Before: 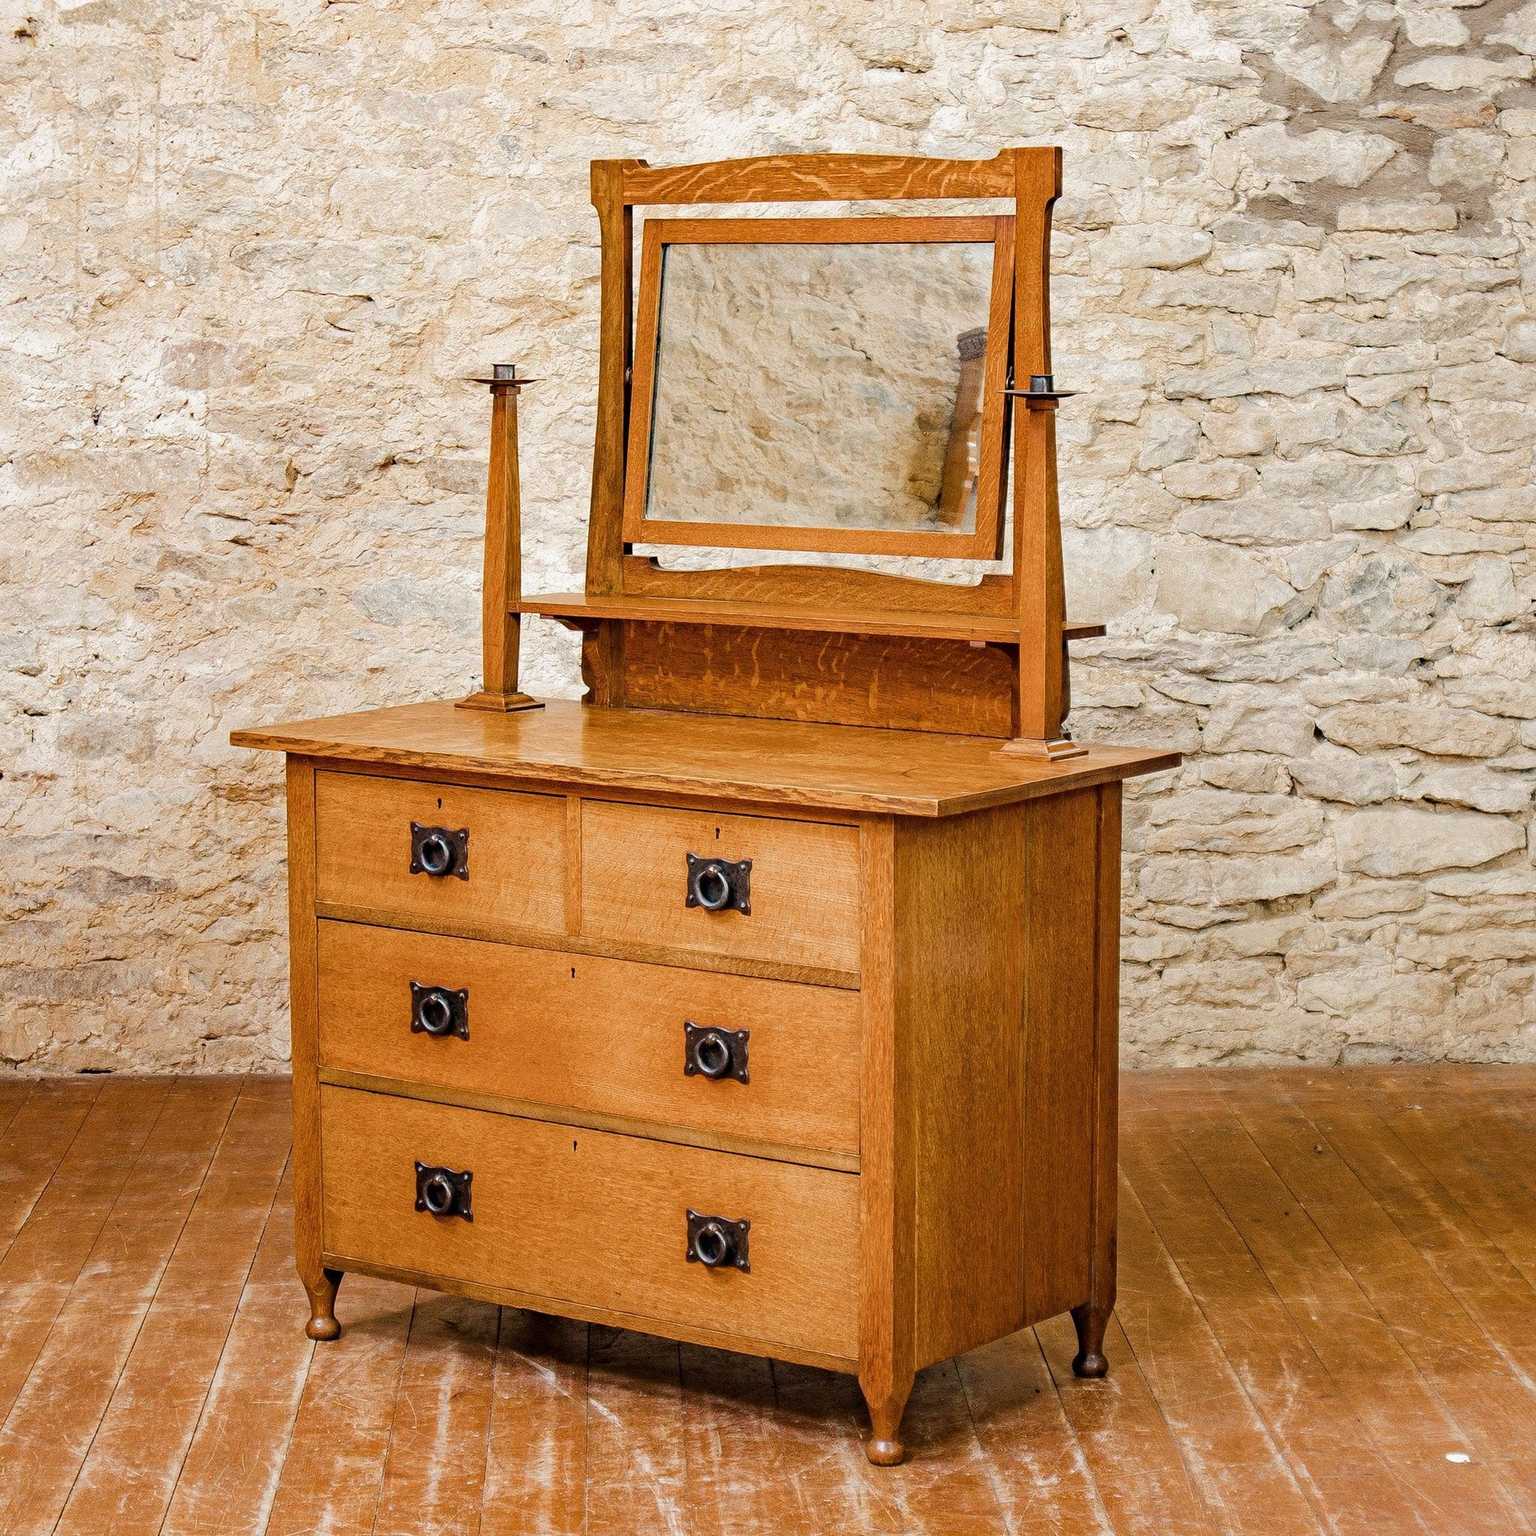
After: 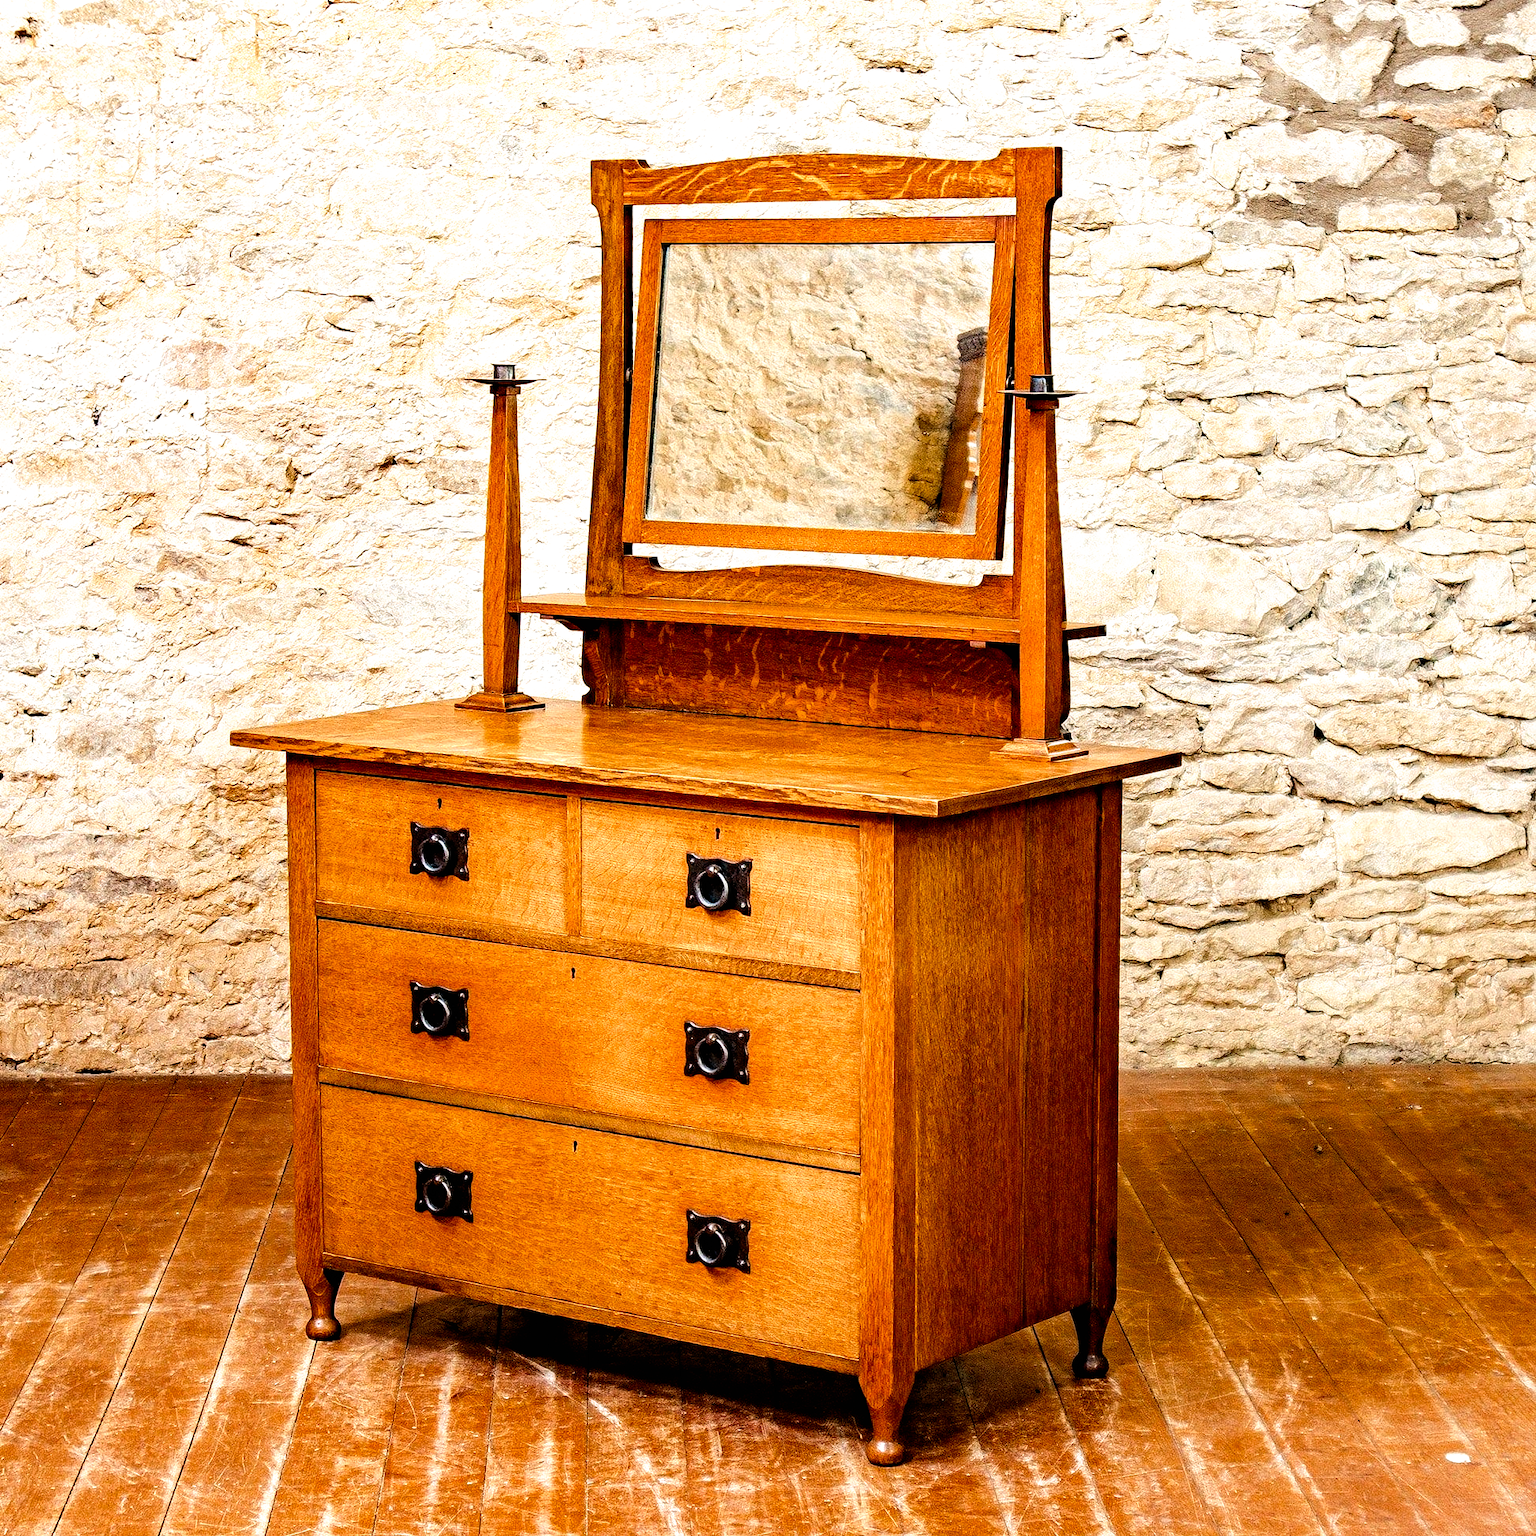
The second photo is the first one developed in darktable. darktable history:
filmic rgb: black relative exposure -8.2 EV, white relative exposure 2.2 EV, threshold 3 EV, hardness 7.11, latitude 85.74%, contrast 1.696, highlights saturation mix -4%, shadows ↔ highlights balance -2.69%, preserve chrominance no, color science v5 (2021), contrast in shadows safe, contrast in highlights safe, enable highlight reconstruction true
